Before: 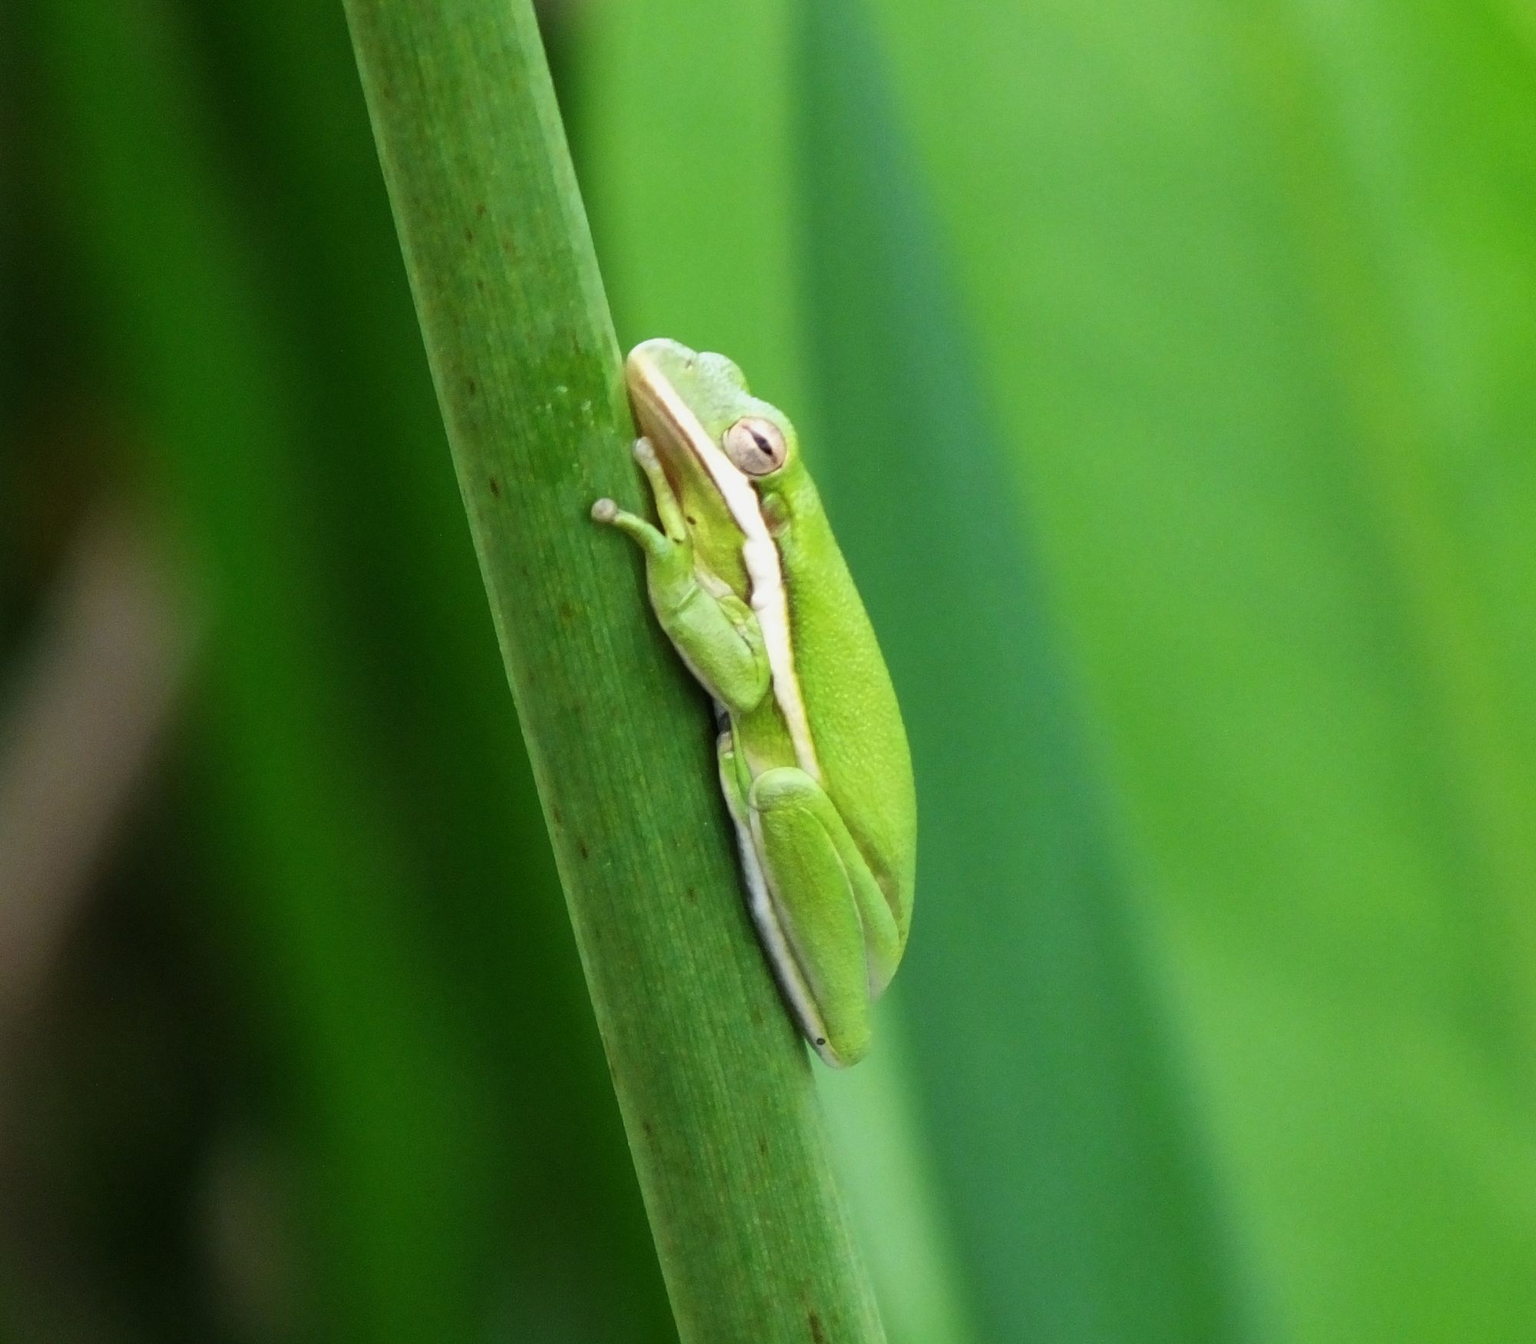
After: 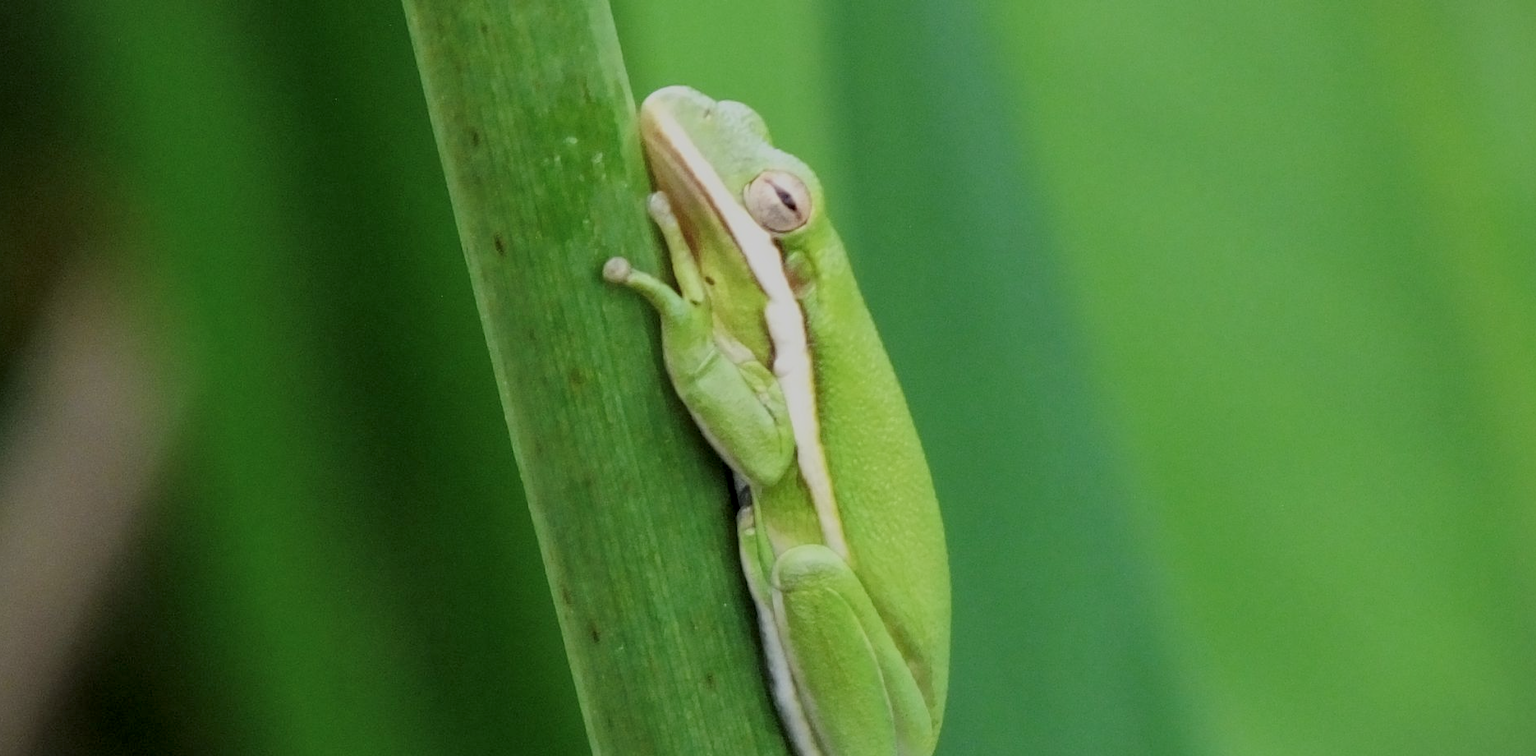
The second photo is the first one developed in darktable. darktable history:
filmic rgb: middle gray luminance 4.02%, black relative exposure -13.07 EV, white relative exposure 5.03 EV, target black luminance 0%, hardness 5.19, latitude 59.54%, contrast 0.769, highlights saturation mix 6.43%, shadows ↔ highlights balance 25.32%
local contrast: on, module defaults
vignetting: fall-off start 99.72%, brightness -0.193, saturation -0.294, width/height ratio 1.303
crop: left 1.835%, top 19.208%, right 4.654%, bottom 28.133%
